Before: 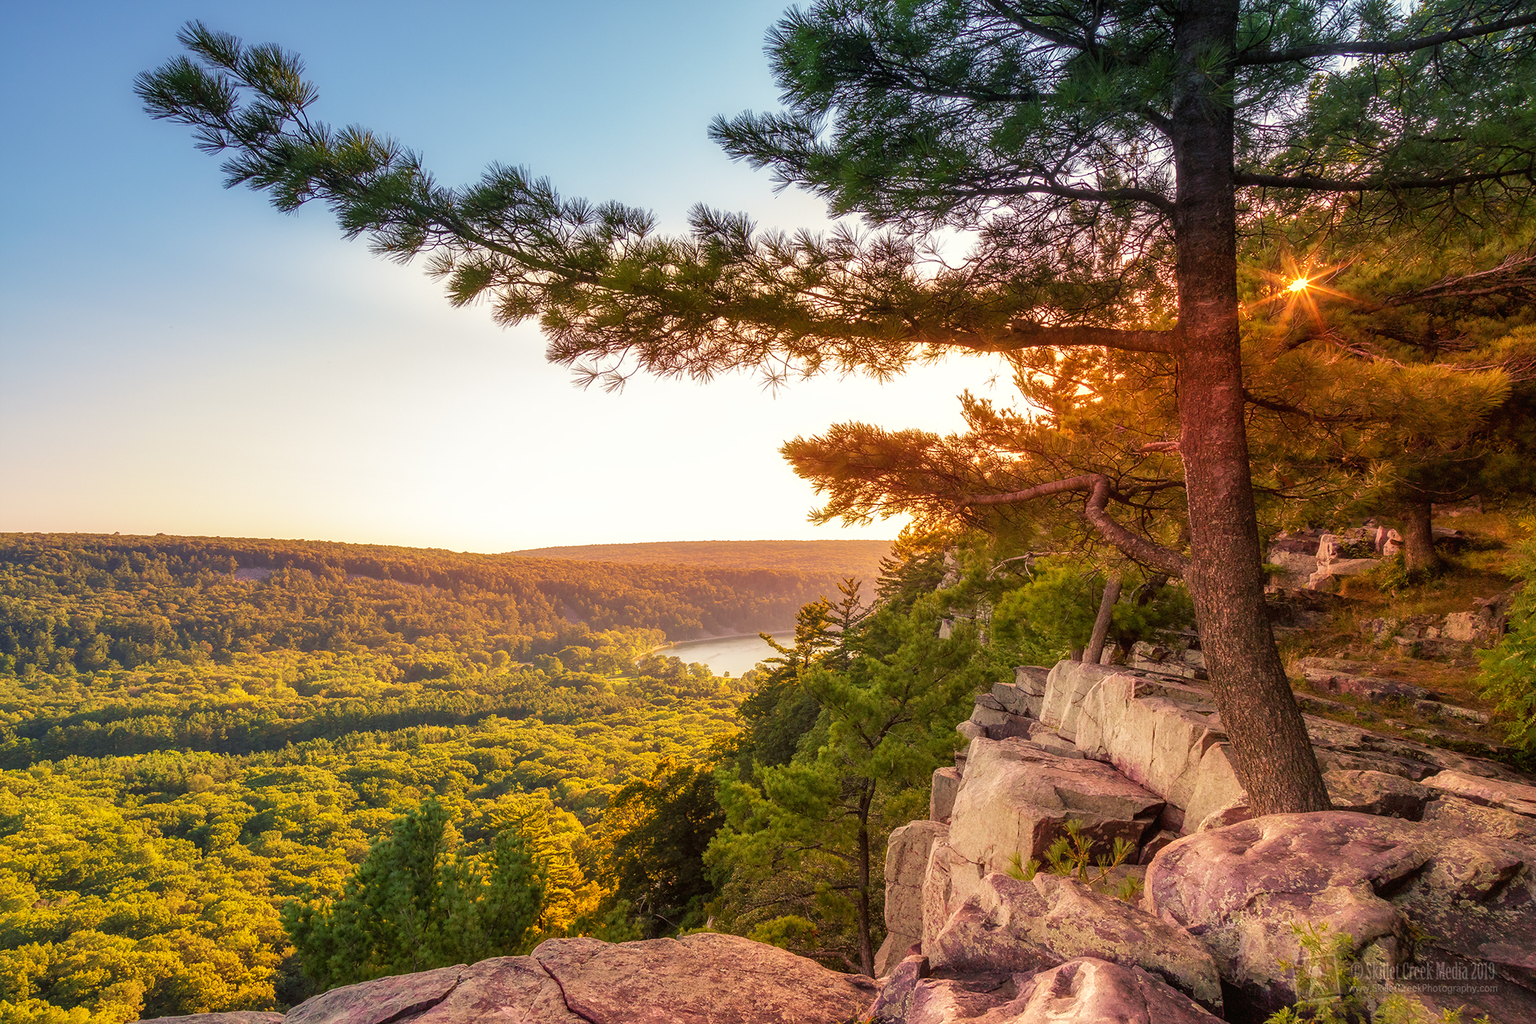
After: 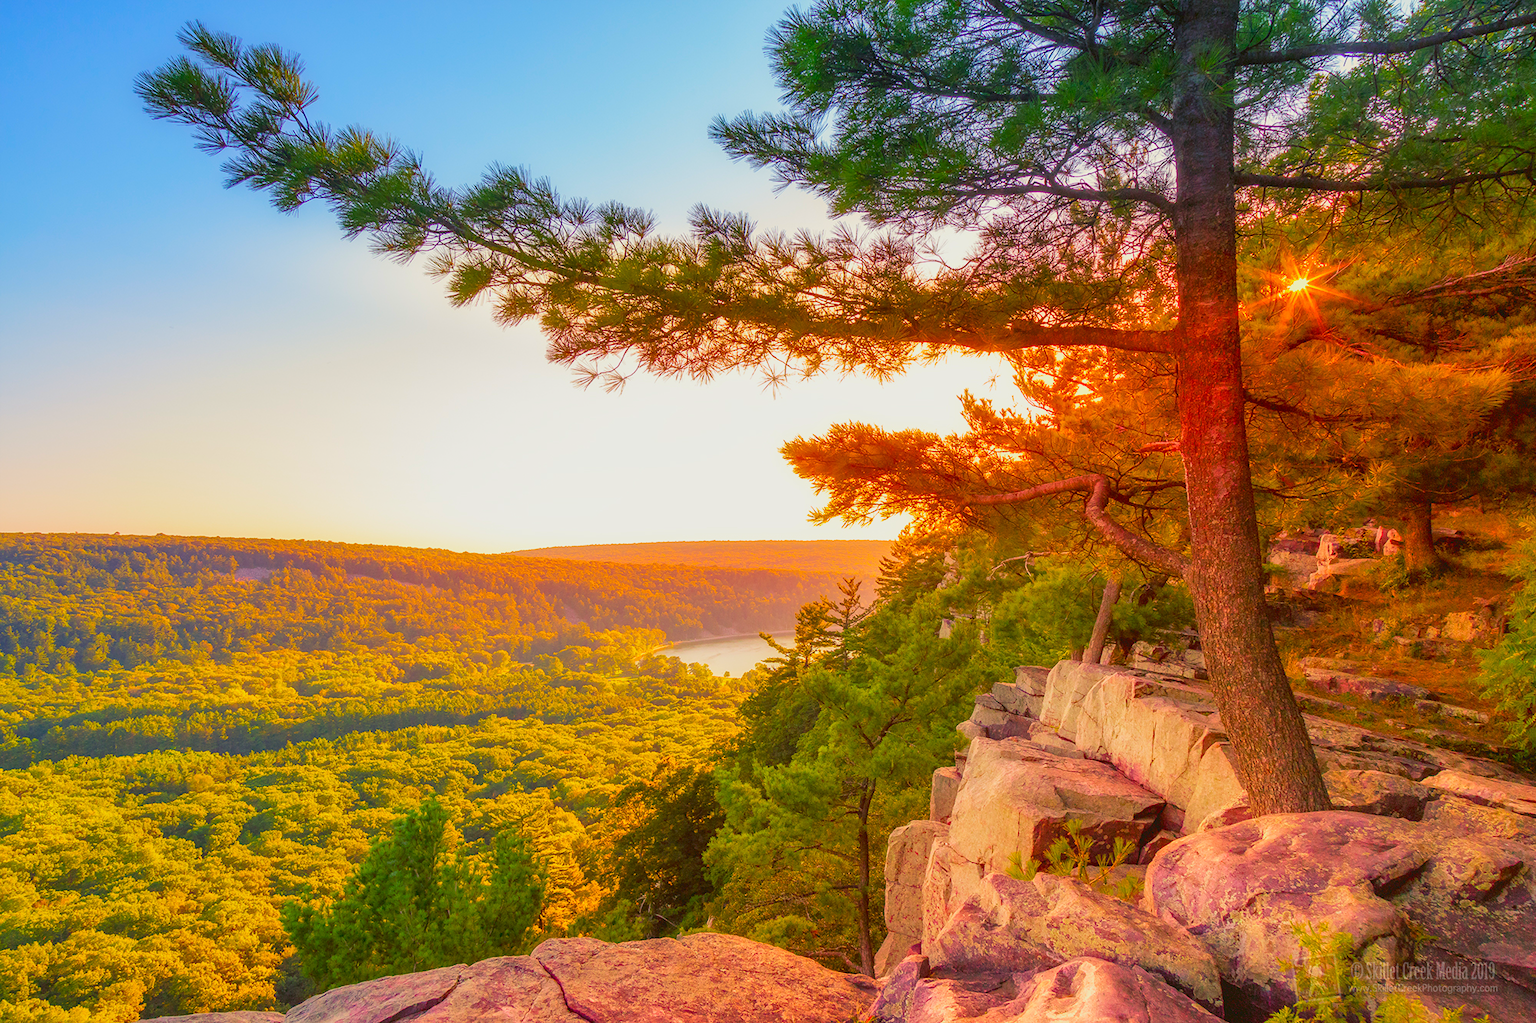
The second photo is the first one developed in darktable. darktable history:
exposure: exposure 0.609 EV, compensate highlight preservation false
color balance rgb: perceptual saturation grading › global saturation 19.41%, contrast -29.821%
contrast brightness saturation: contrast 0.09, saturation 0.273
